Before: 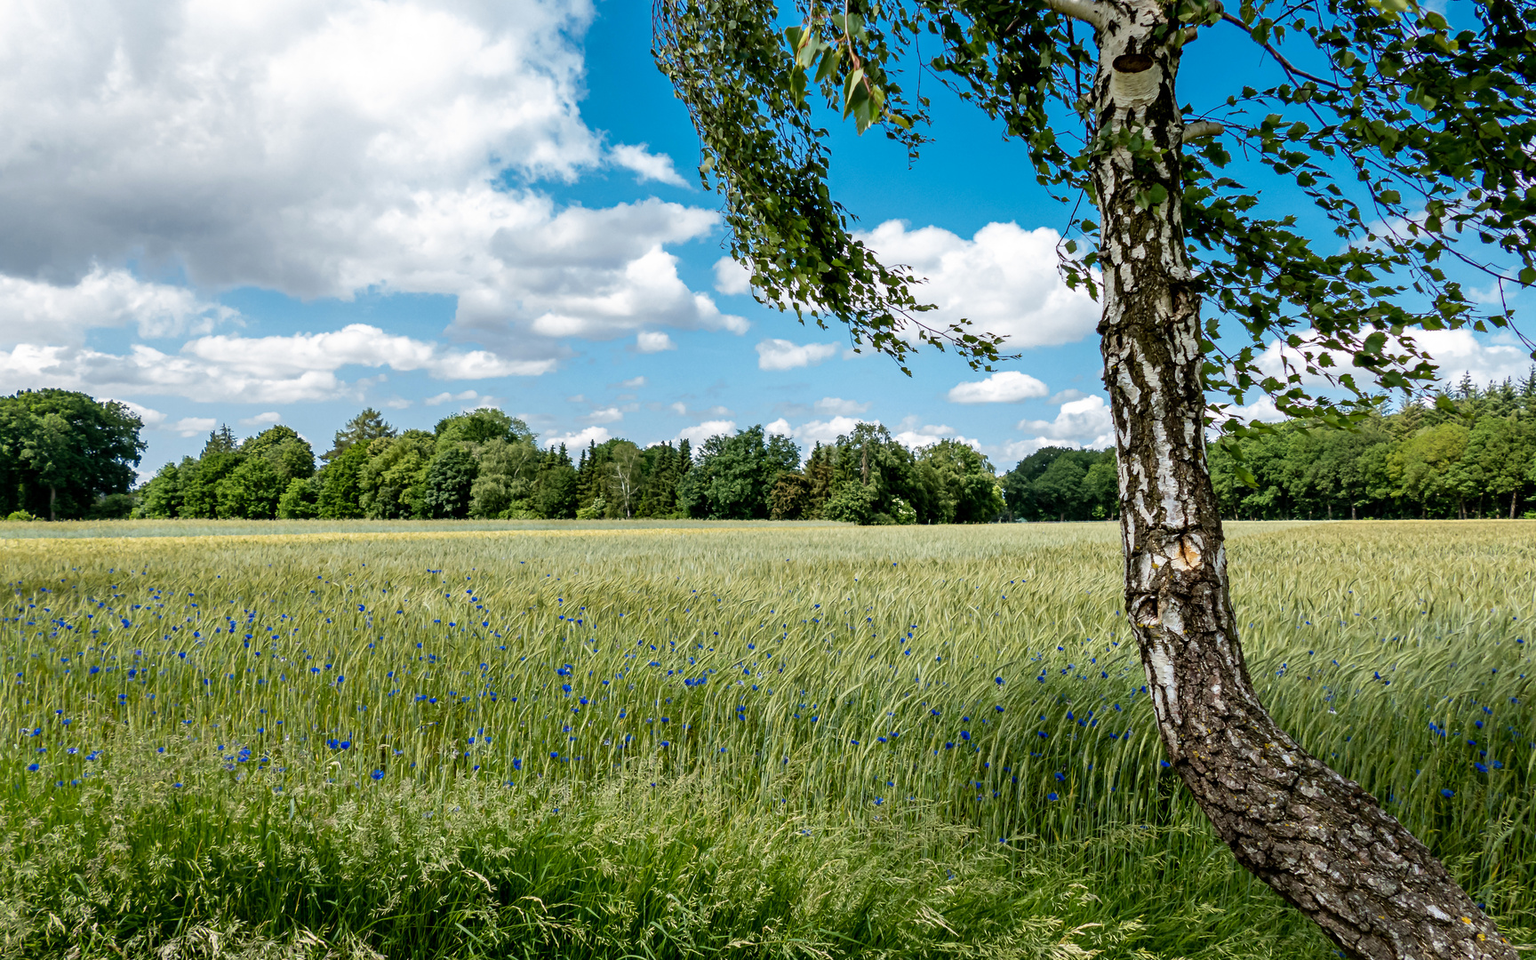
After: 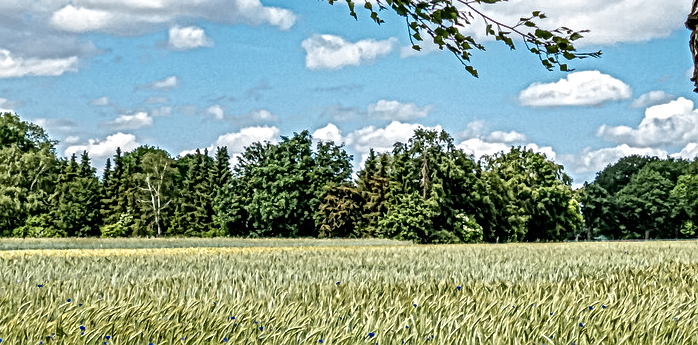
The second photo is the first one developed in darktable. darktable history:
local contrast: mode bilateral grid, contrast 20, coarseness 3, detail 300%, midtone range 0.2
crop: left 31.751%, top 32.172%, right 27.8%, bottom 35.83%
rotate and perspective: crop left 0, crop top 0
